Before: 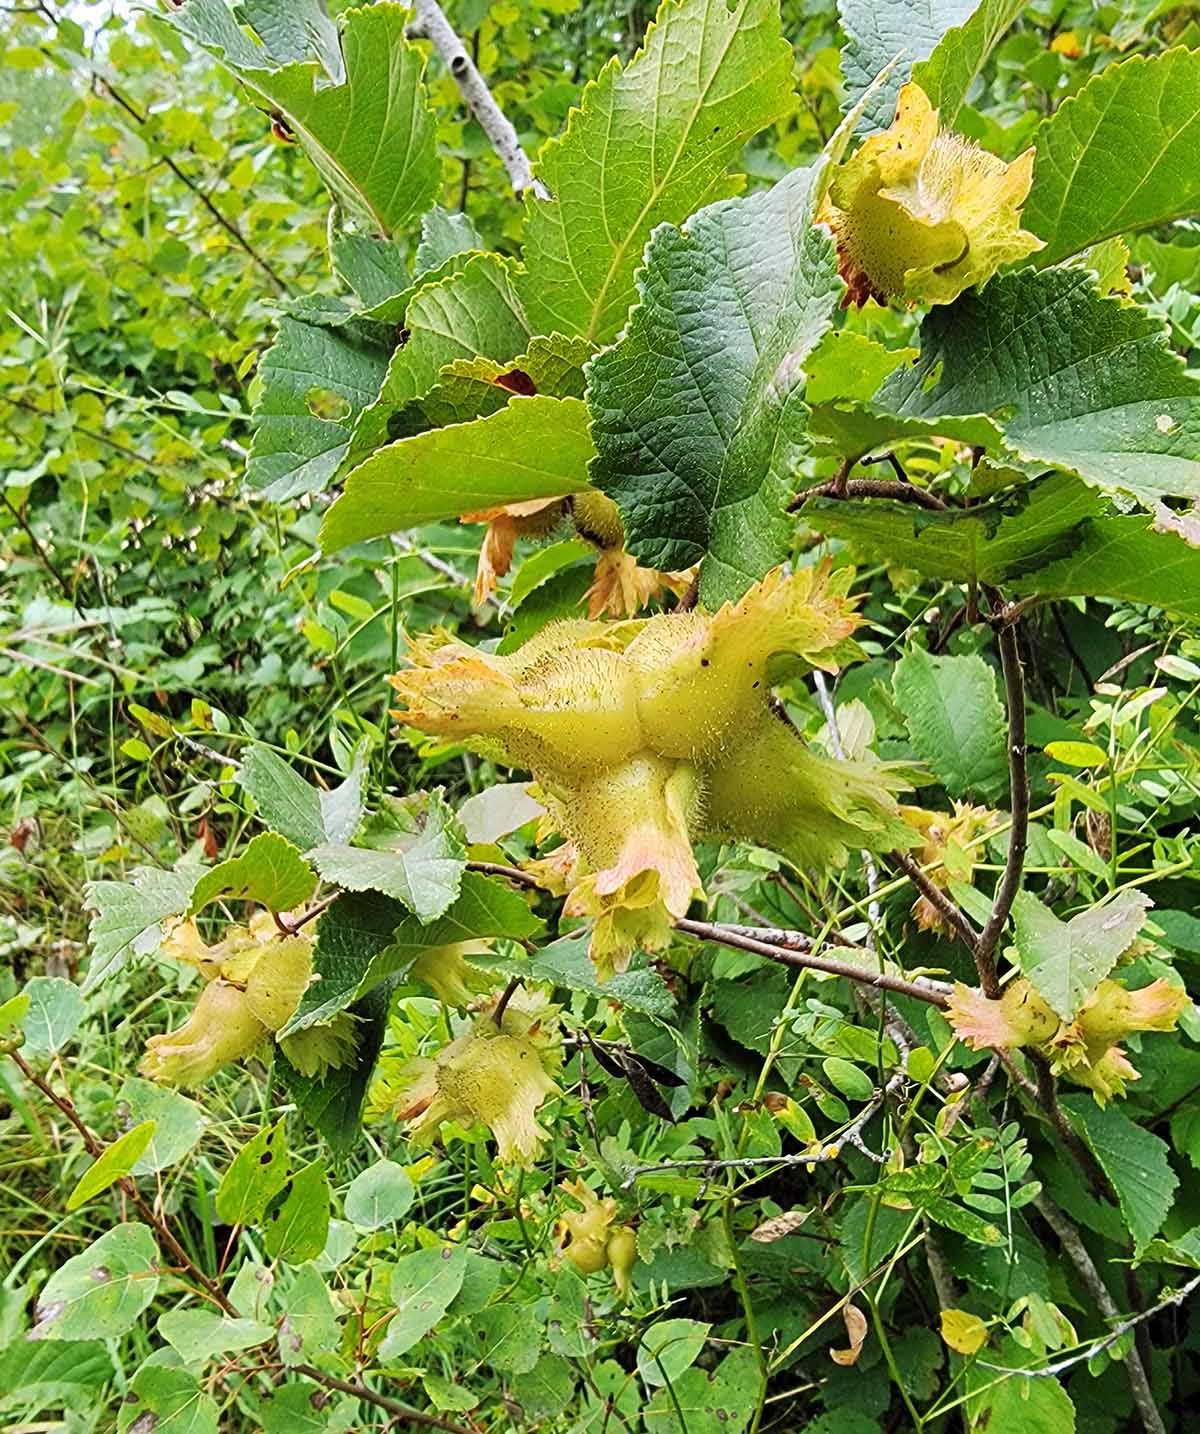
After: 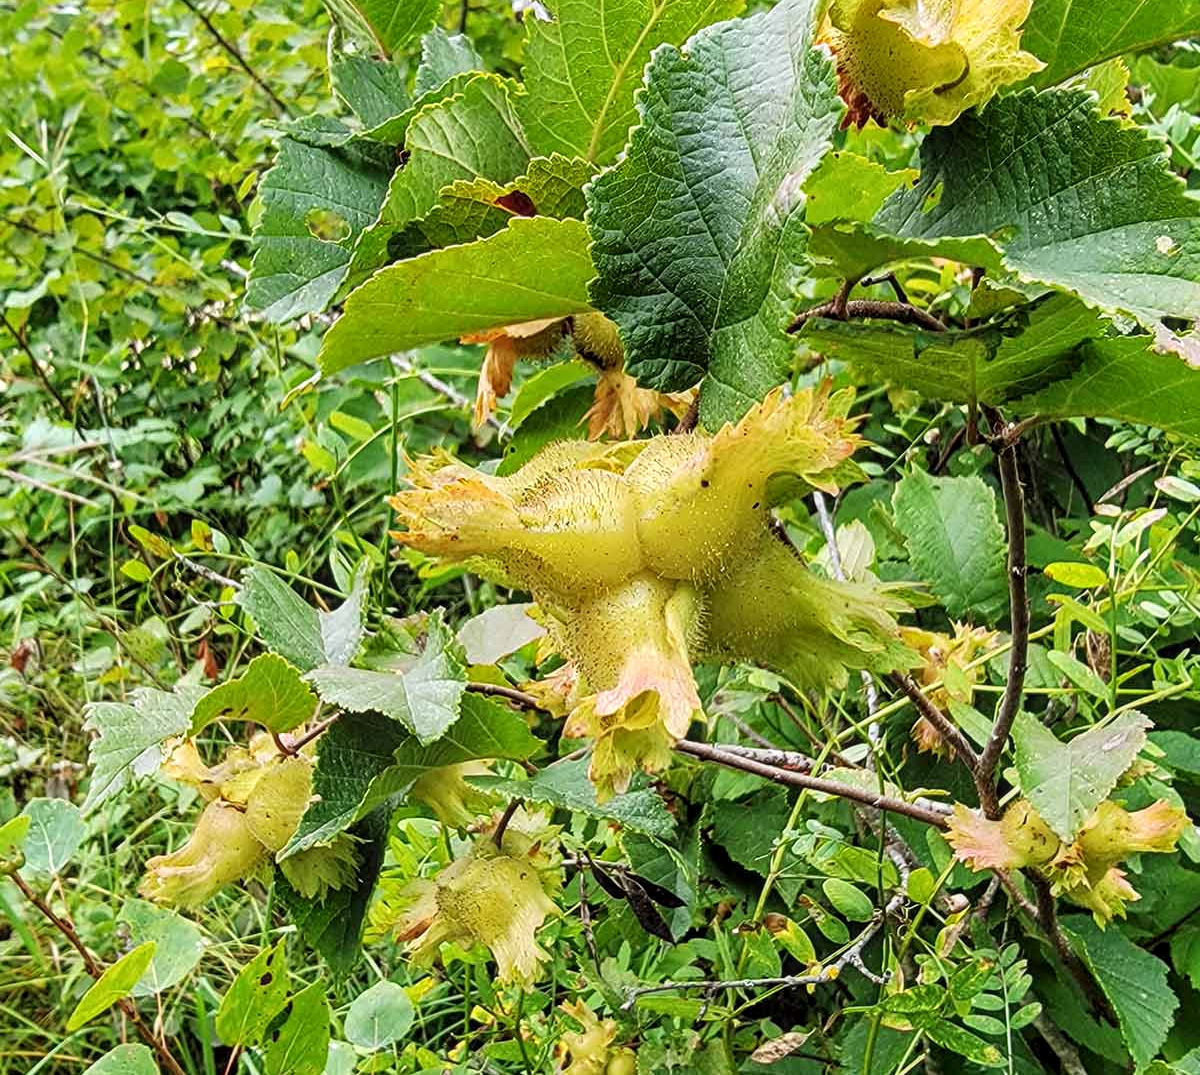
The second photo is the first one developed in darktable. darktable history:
crop and rotate: top 12.5%, bottom 12.5%
local contrast: on, module defaults
